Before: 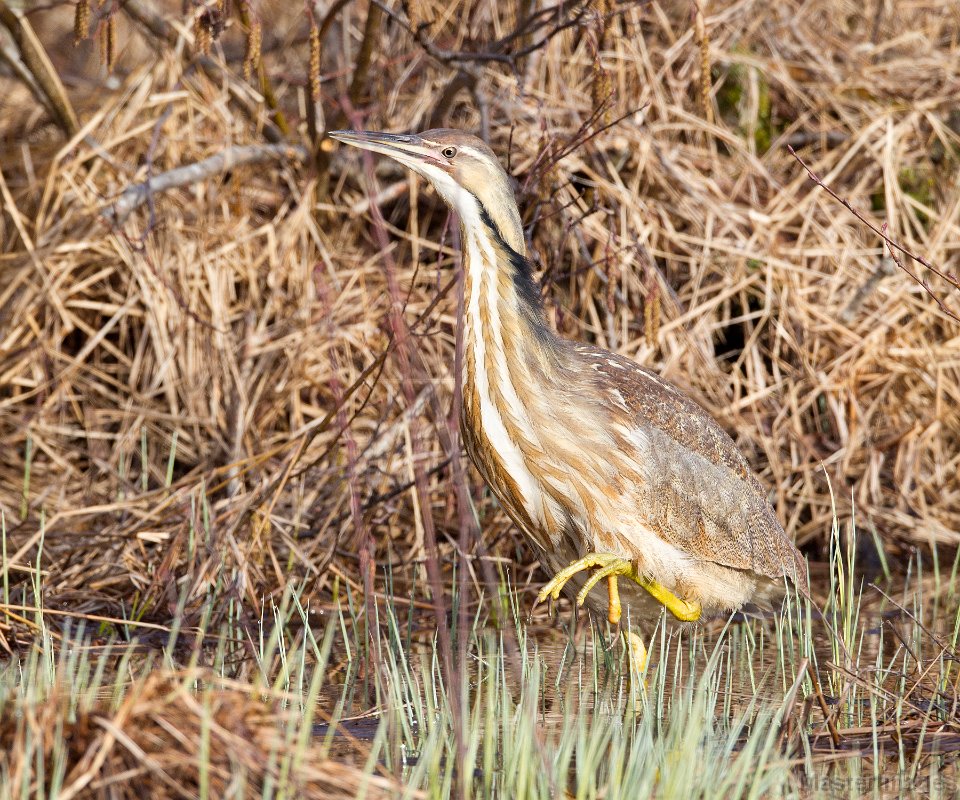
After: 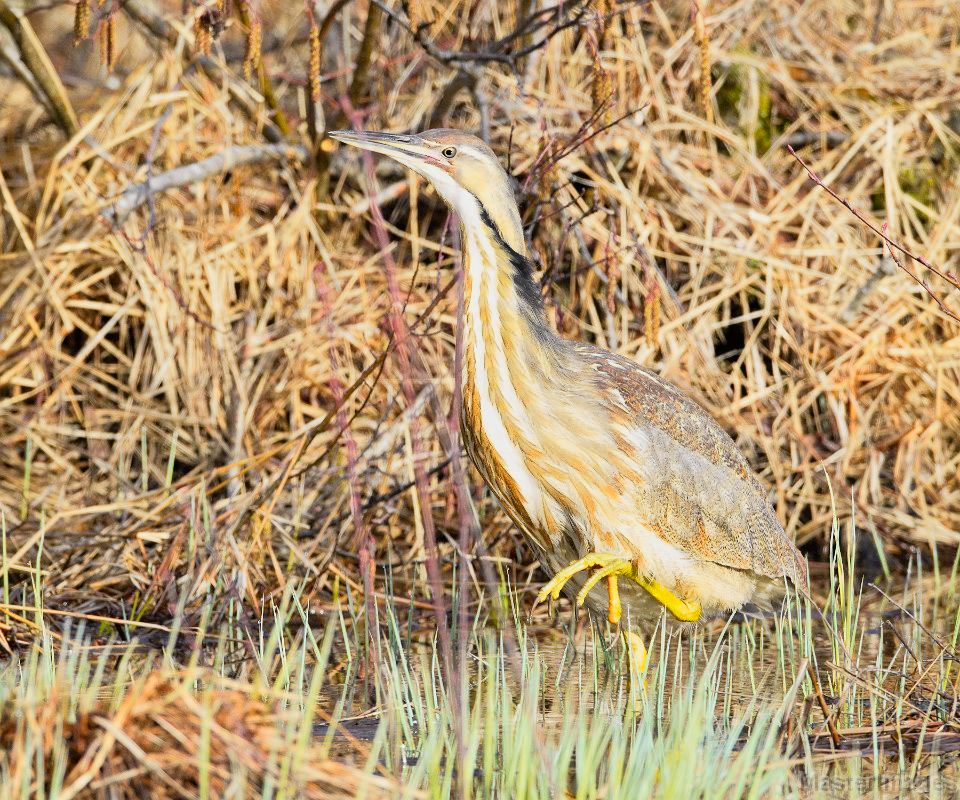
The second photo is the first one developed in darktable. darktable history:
tone curve: curves: ch0 [(0, 0.005) (0.103, 0.097) (0.18, 0.207) (0.384, 0.465) (0.491, 0.585) (0.629, 0.726) (0.84, 0.866) (1, 0.947)]; ch1 [(0, 0) (0.172, 0.123) (0.324, 0.253) (0.396, 0.388) (0.478, 0.461) (0.499, 0.497) (0.532, 0.515) (0.57, 0.584) (0.635, 0.675) (0.805, 0.892) (1, 1)]; ch2 [(0, 0) (0.411, 0.424) (0.496, 0.501) (0.515, 0.507) (0.553, 0.562) (0.604, 0.642) (0.708, 0.768) (0.839, 0.916) (1, 1)], color space Lab, independent channels, preserve colors none
